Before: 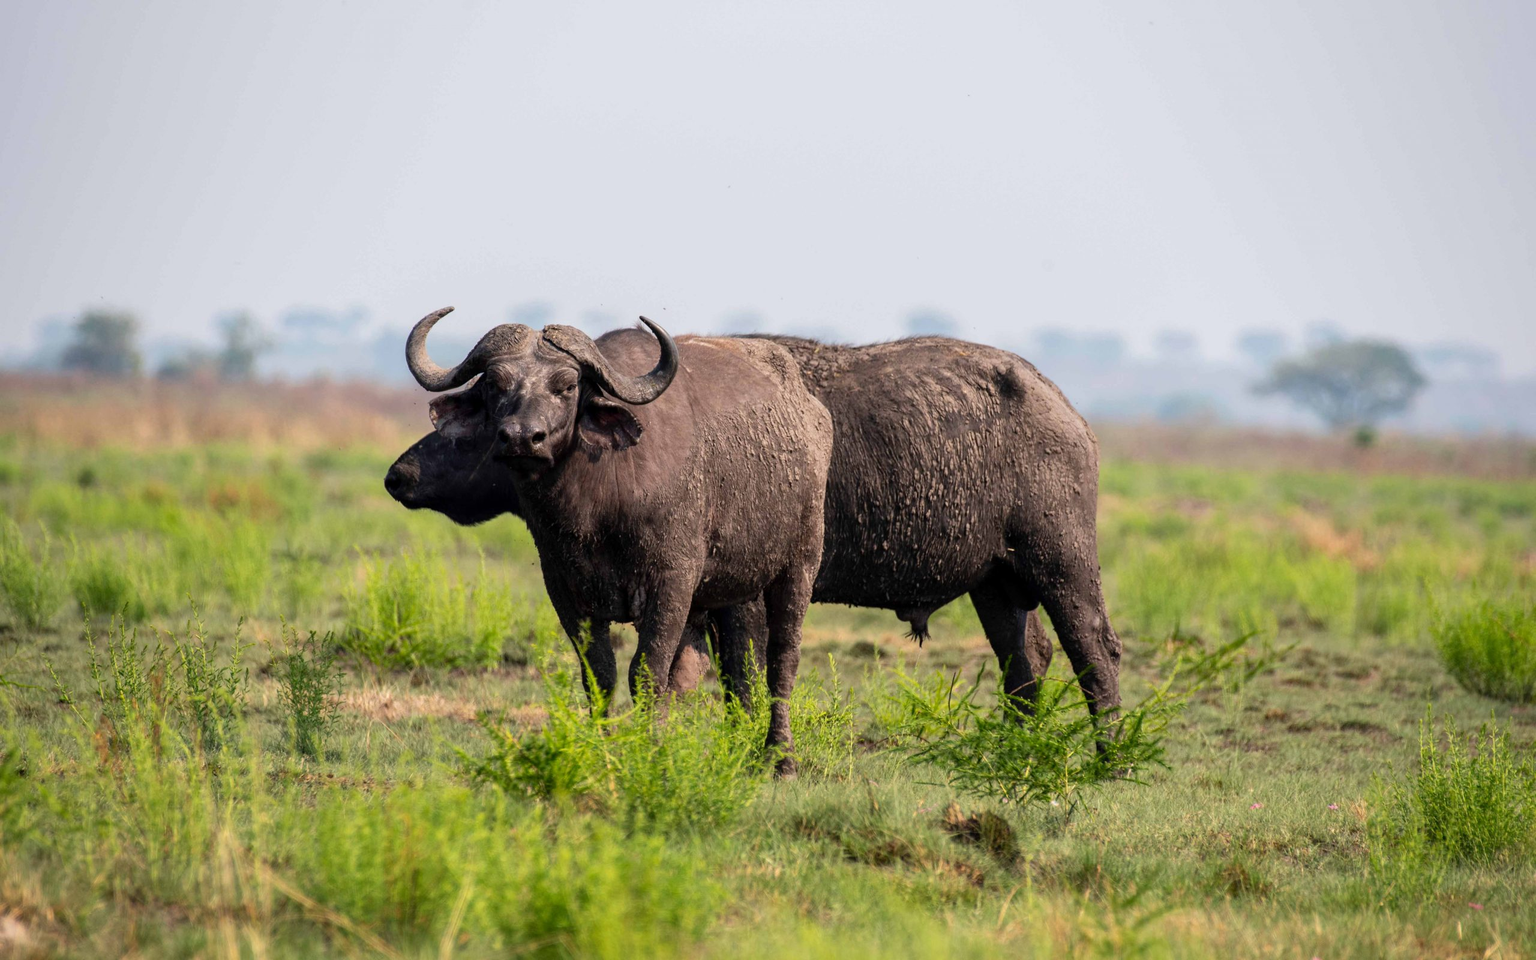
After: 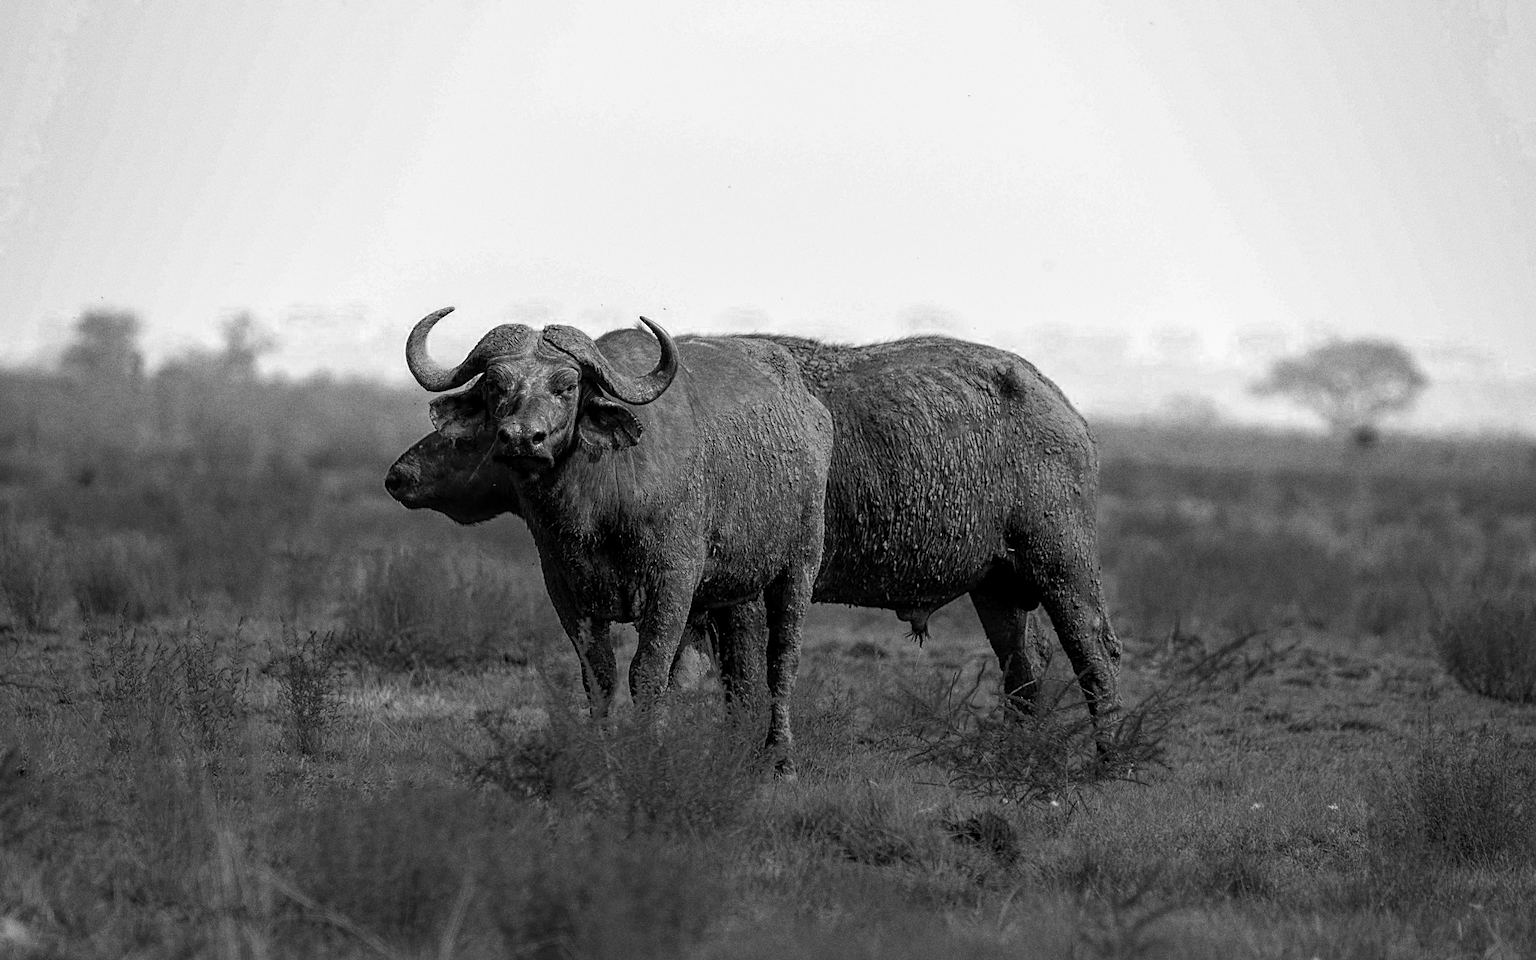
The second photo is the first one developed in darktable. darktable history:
color zones: curves: ch0 [(0.287, 0.048) (0.493, 0.484) (0.737, 0.816)]; ch1 [(0, 0) (0.143, 0) (0.286, 0) (0.429, 0) (0.571, 0) (0.714, 0) (0.857, 0)]
sharpen: on, module defaults
grain: coarseness 0.09 ISO, strength 40%
local contrast: highlights 99%, shadows 86%, detail 160%, midtone range 0.2
